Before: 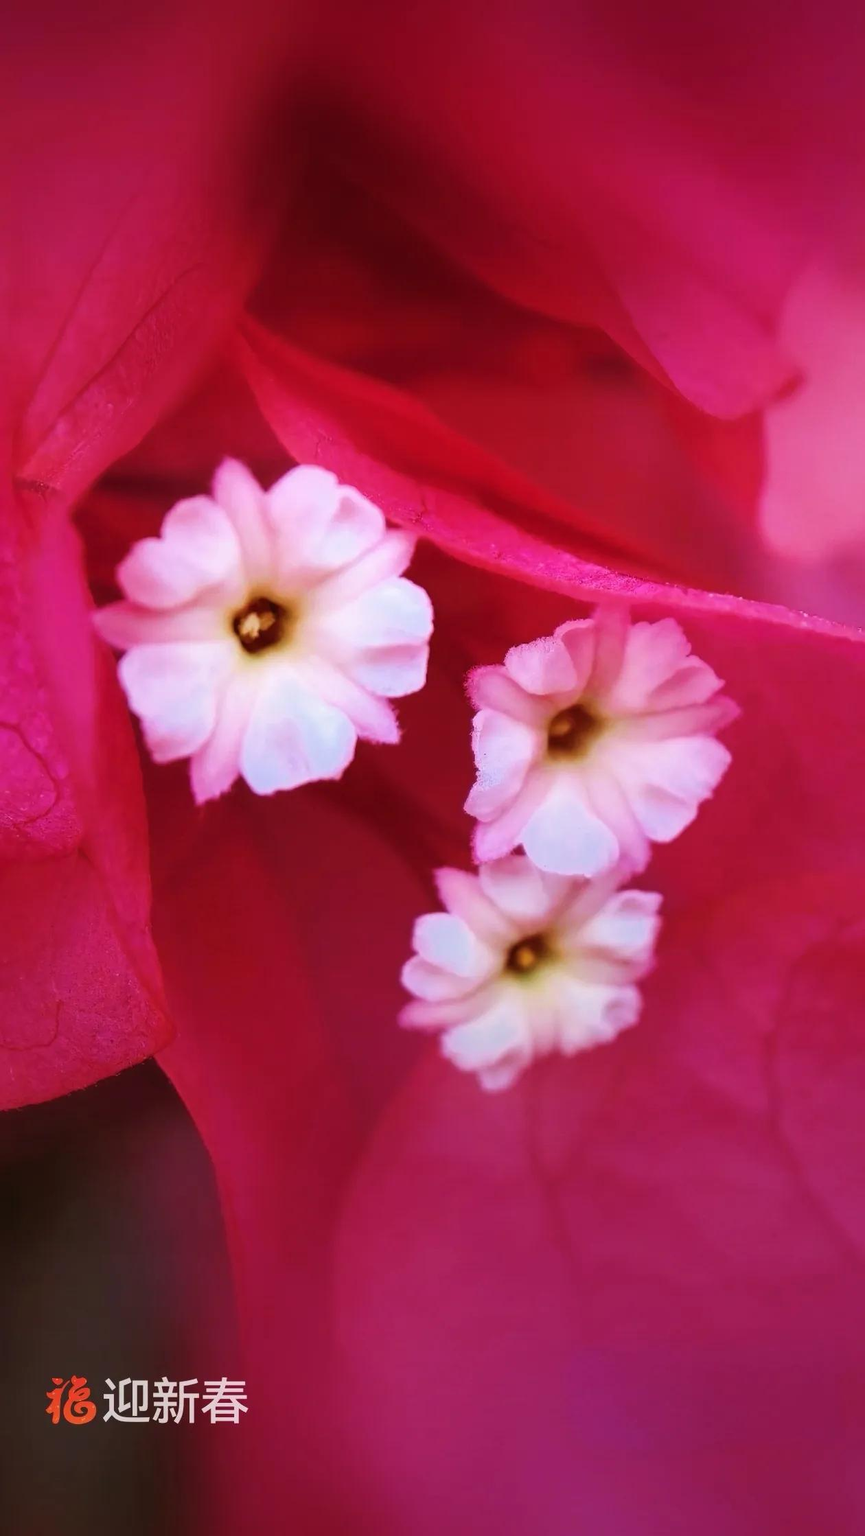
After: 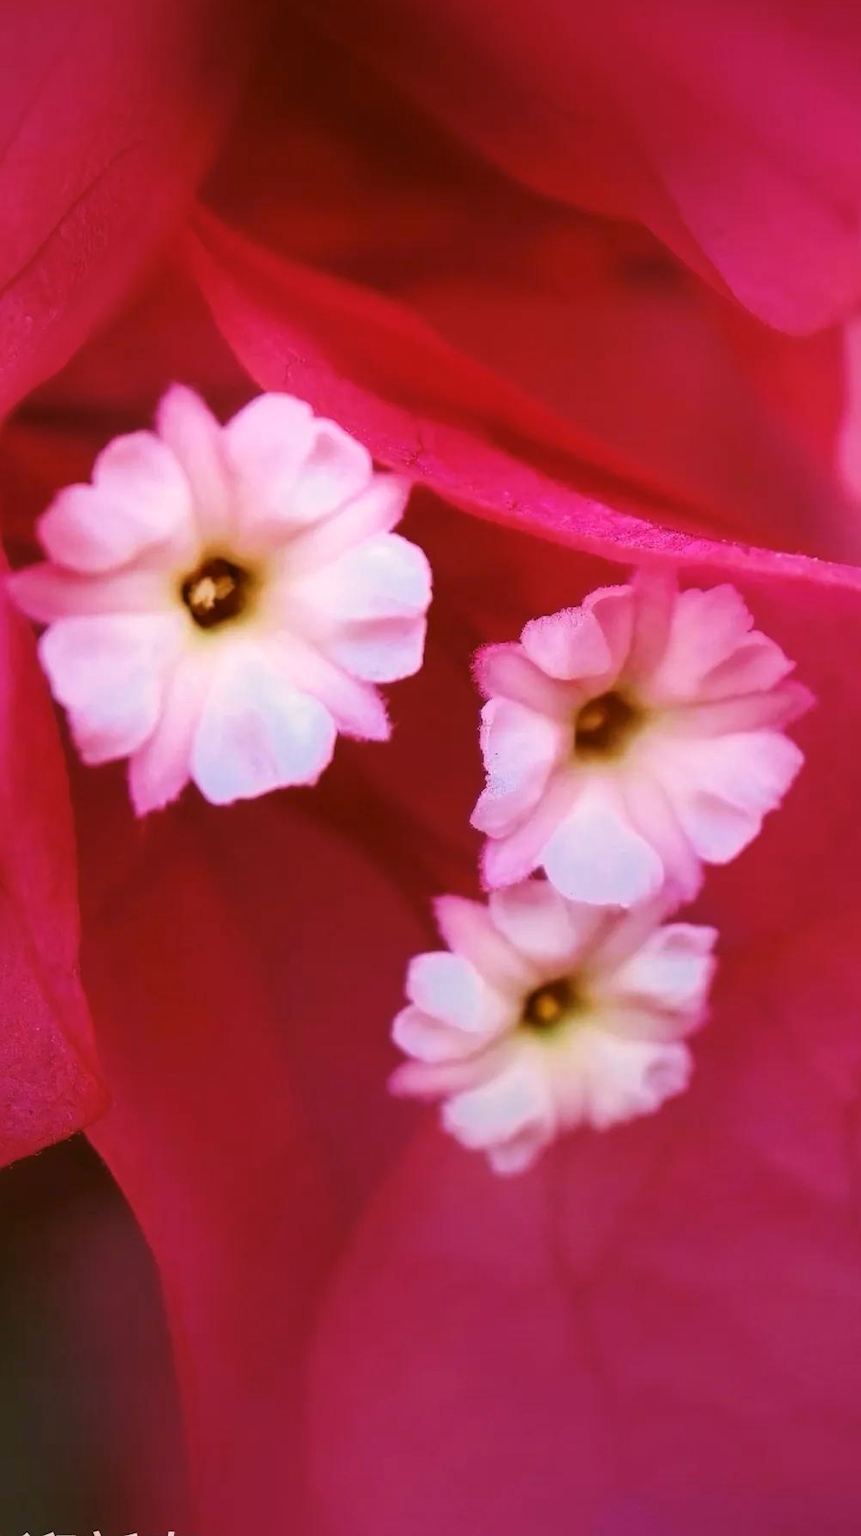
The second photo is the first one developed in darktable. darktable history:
crop and rotate: left 10.093%, top 9.797%, right 10.001%, bottom 10.062%
color correction: highlights a* 4.52, highlights b* 4.96, shadows a* -7.02, shadows b* 4.58
